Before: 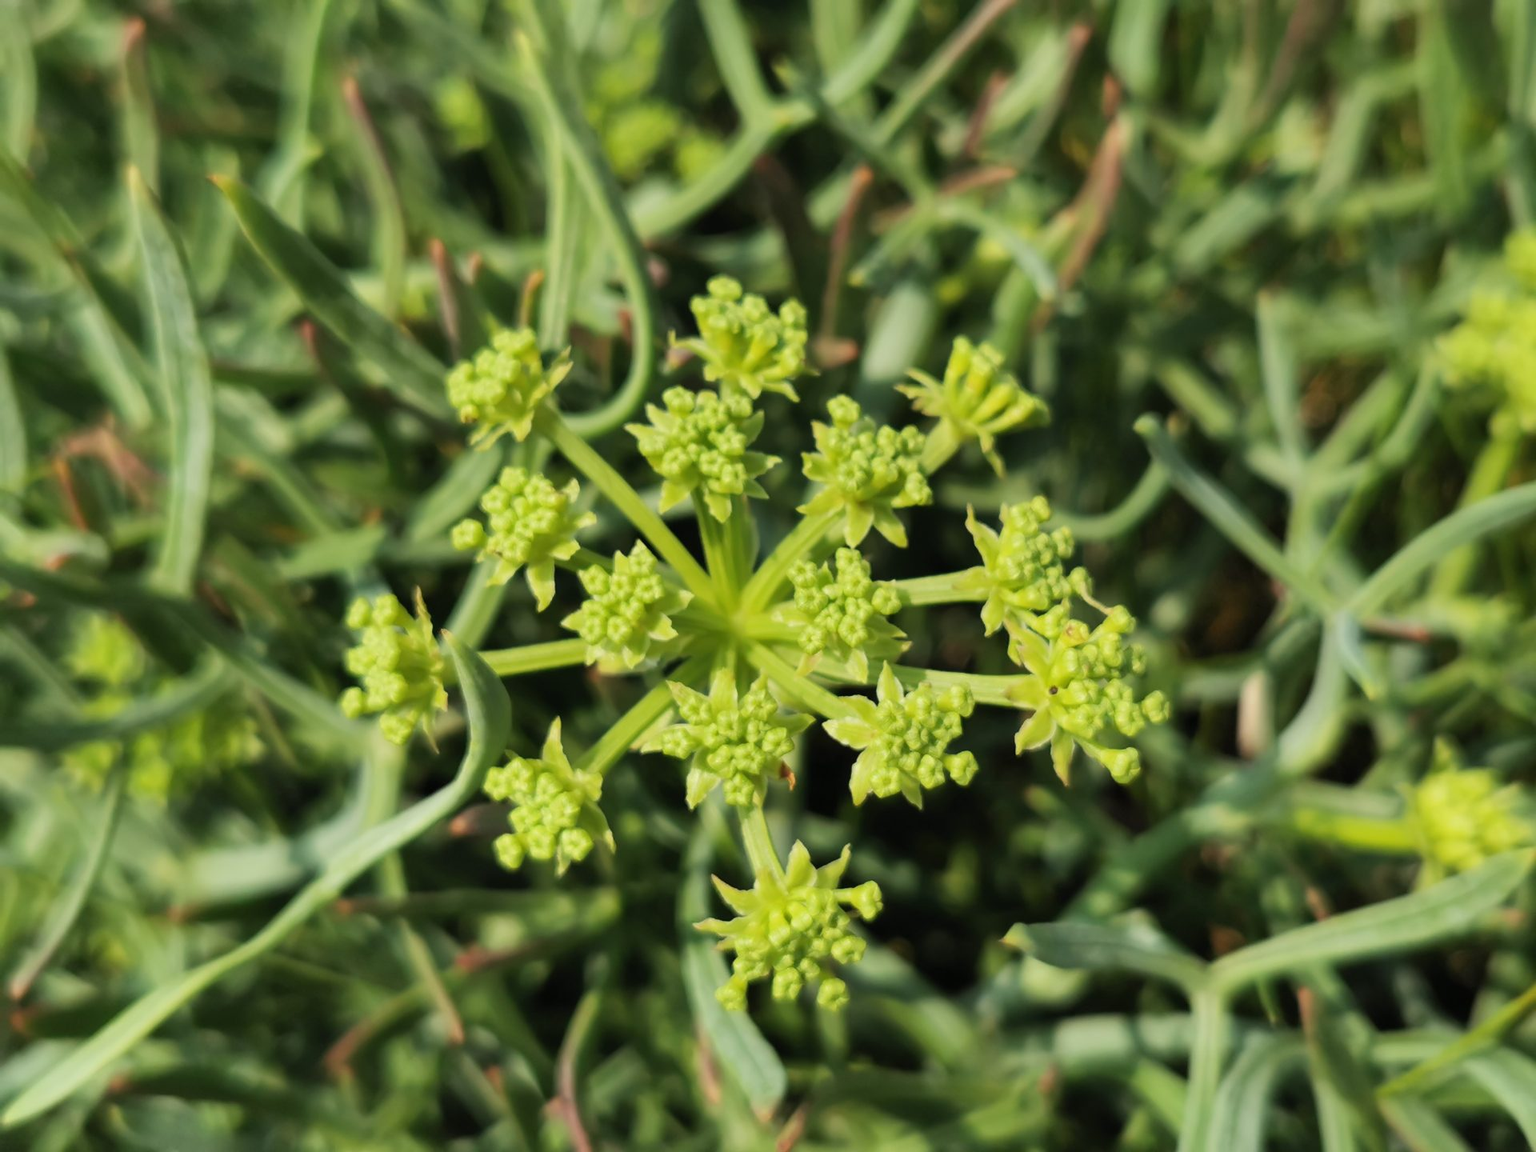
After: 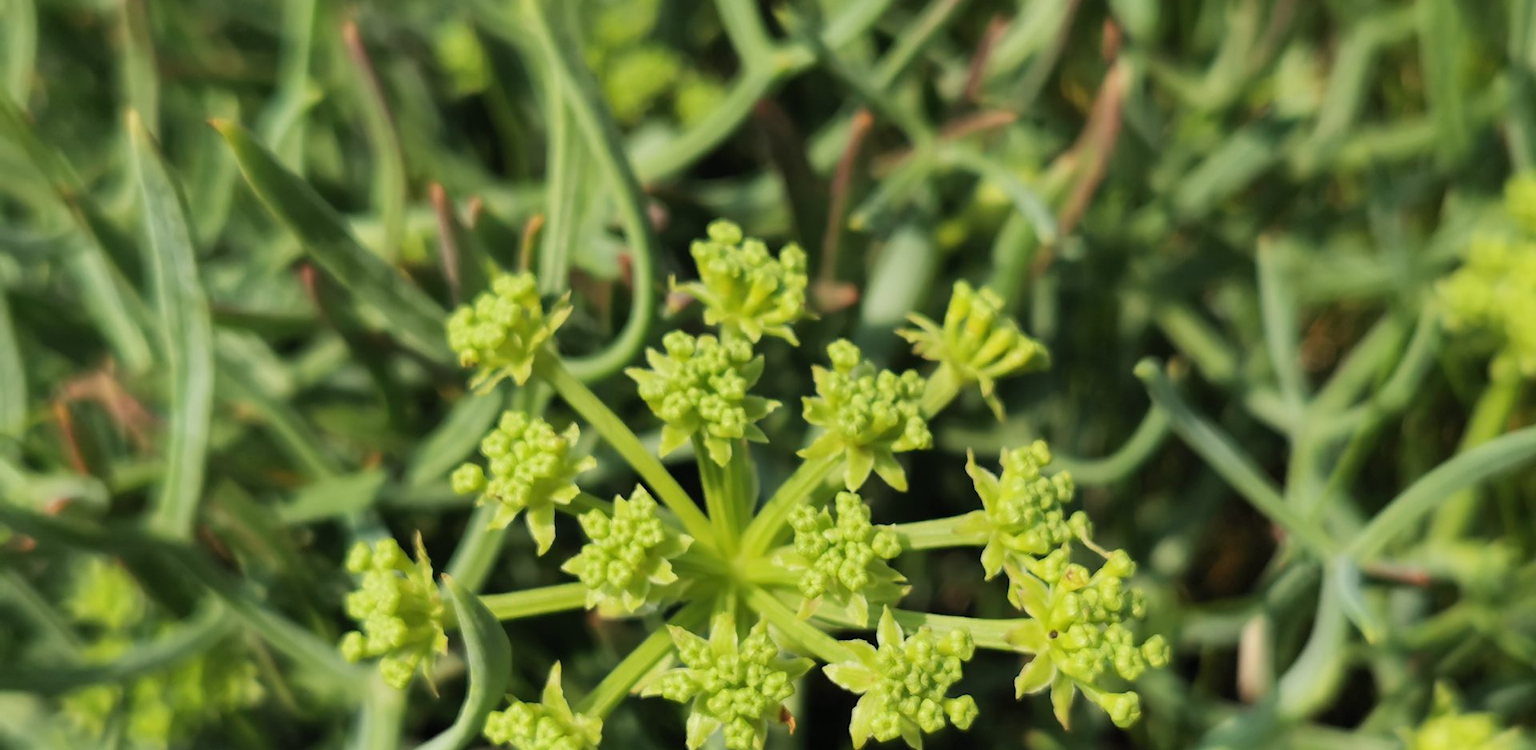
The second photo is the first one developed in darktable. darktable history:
crop and rotate: top 4.864%, bottom 29.957%
